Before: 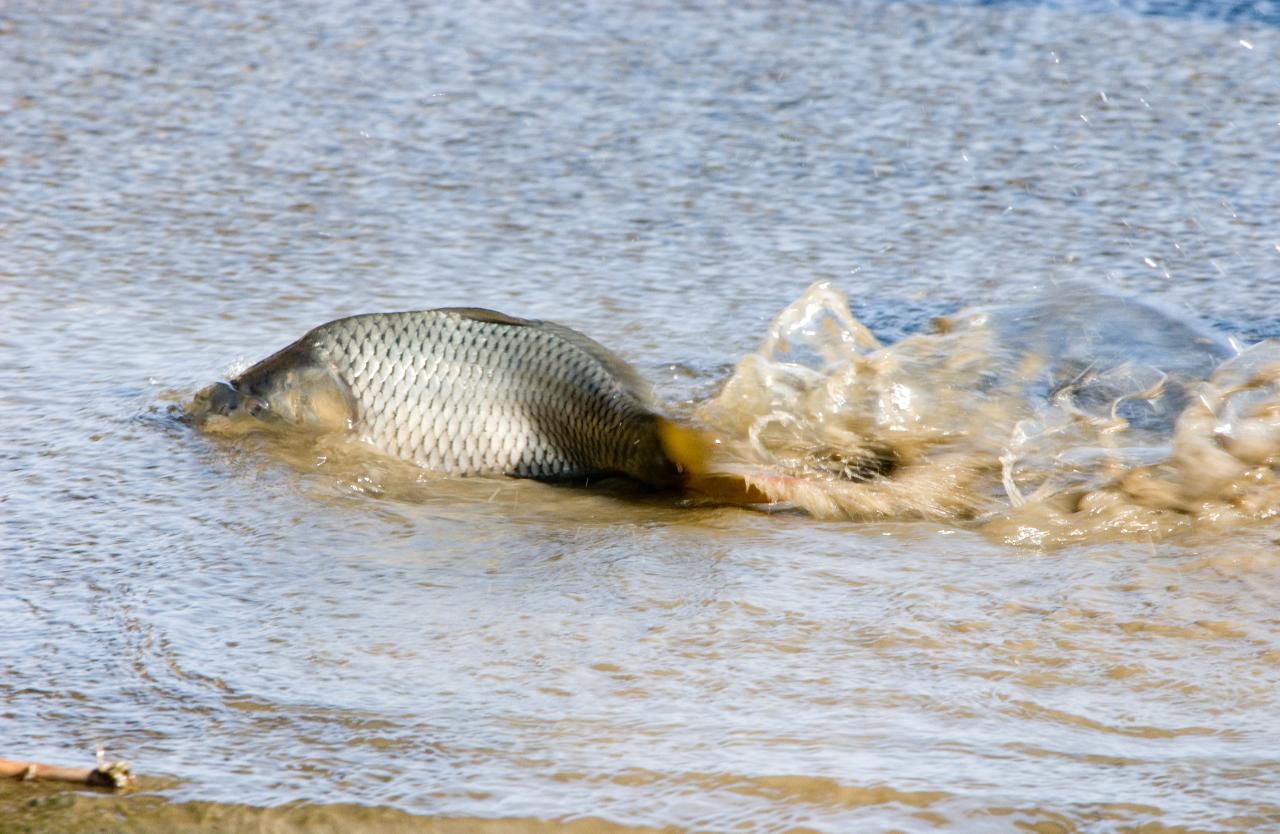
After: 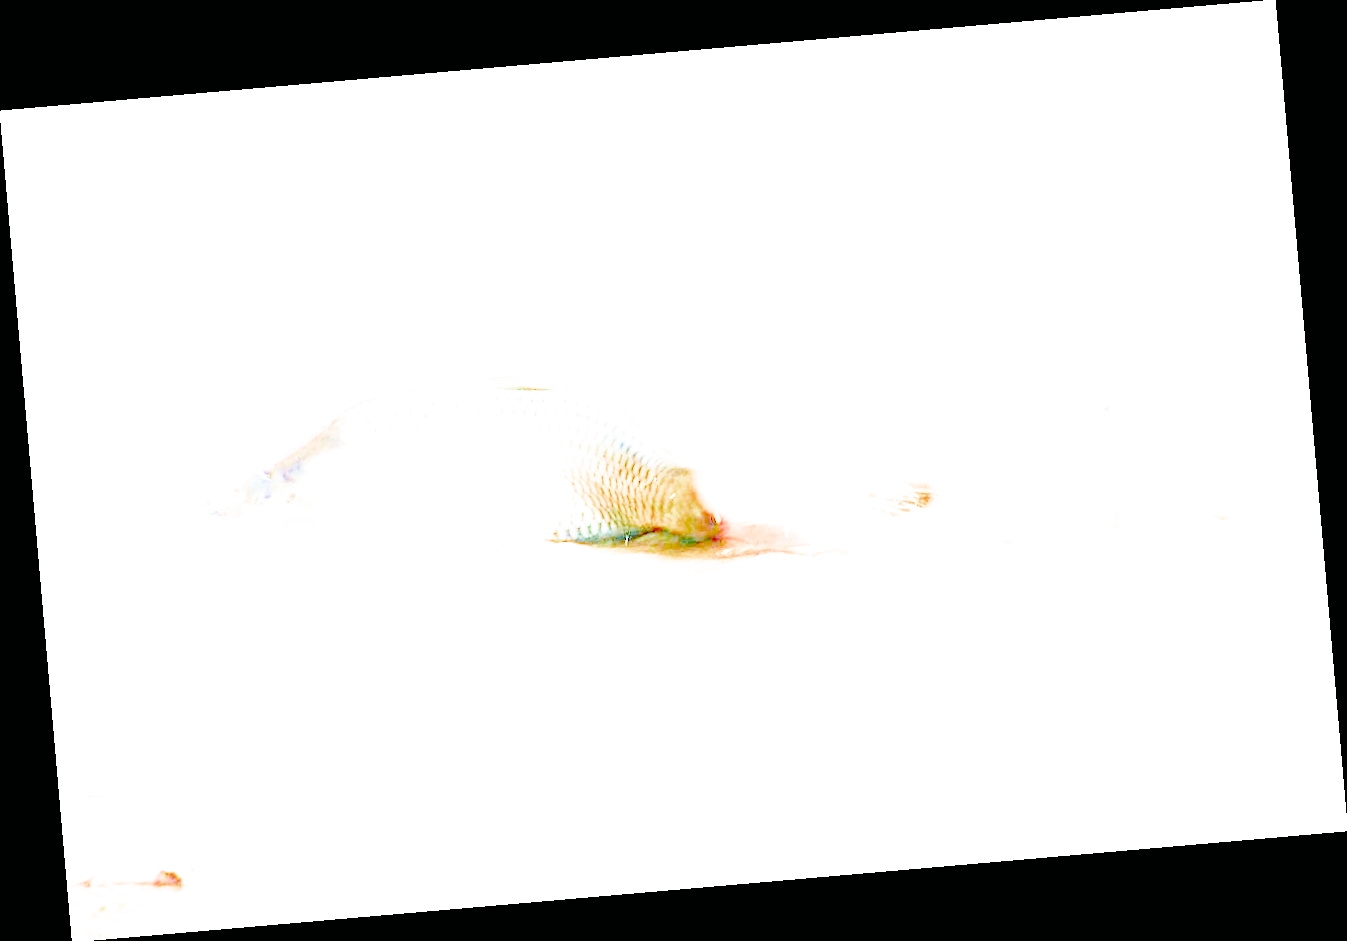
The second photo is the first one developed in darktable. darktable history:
filmic rgb: white relative exposure 8 EV, threshold 3 EV, hardness 2.44, latitude 10.07%, contrast 0.72, highlights saturation mix 10%, shadows ↔ highlights balance 1.38%, color science v4 (2020), enable highlight reconstruction true
color correction: highlights a* 0.003, highlights b* -0.283
exposure: exposure 8 EV, compensate highlight preservation false
rotate and perspective: rotation -4.98°, automatic cropping off
